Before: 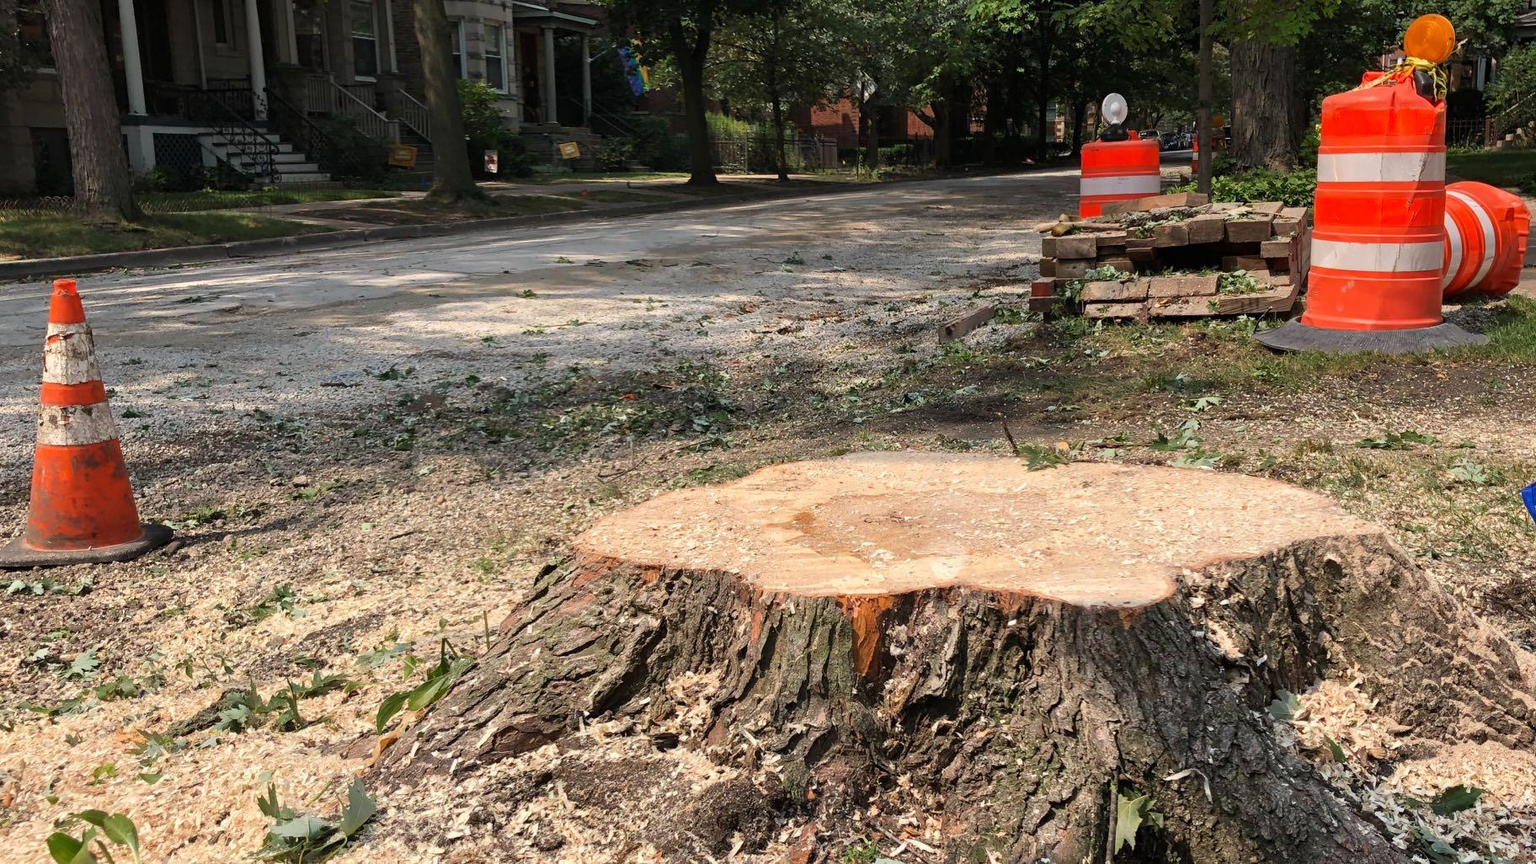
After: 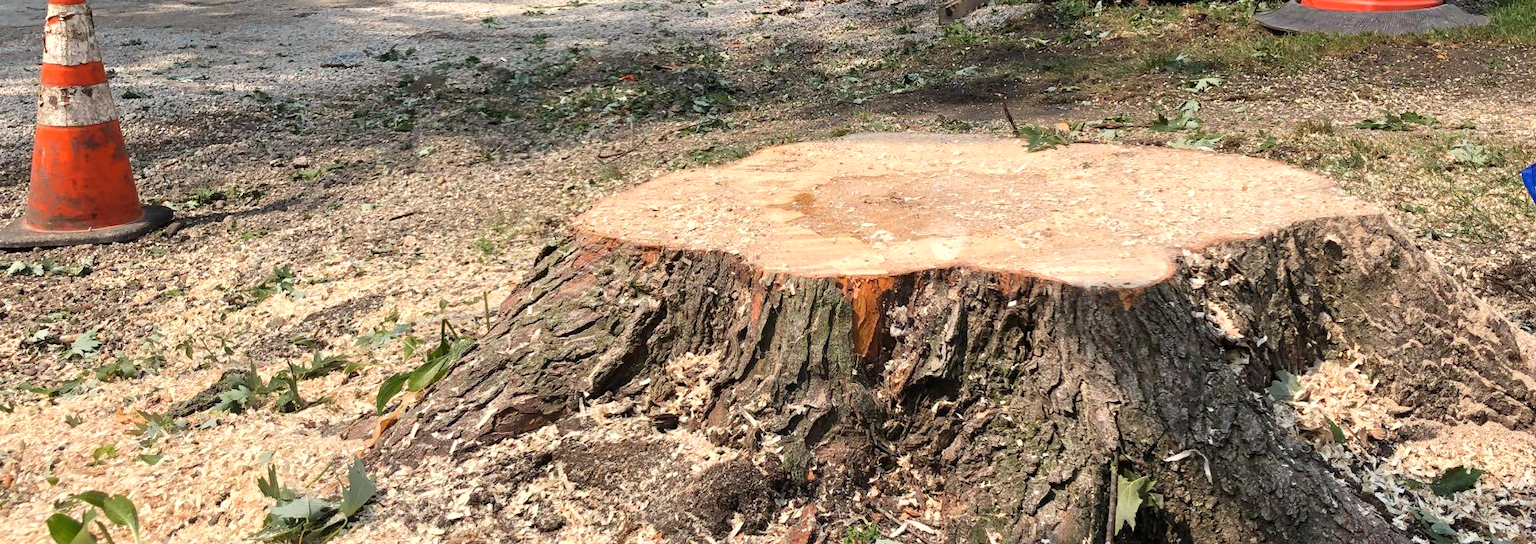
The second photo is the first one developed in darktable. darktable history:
crop and rotate: top 36.968%
exposure: exposure 0.202 EV, compensate exposure bias true, compensate highlight preservation false
